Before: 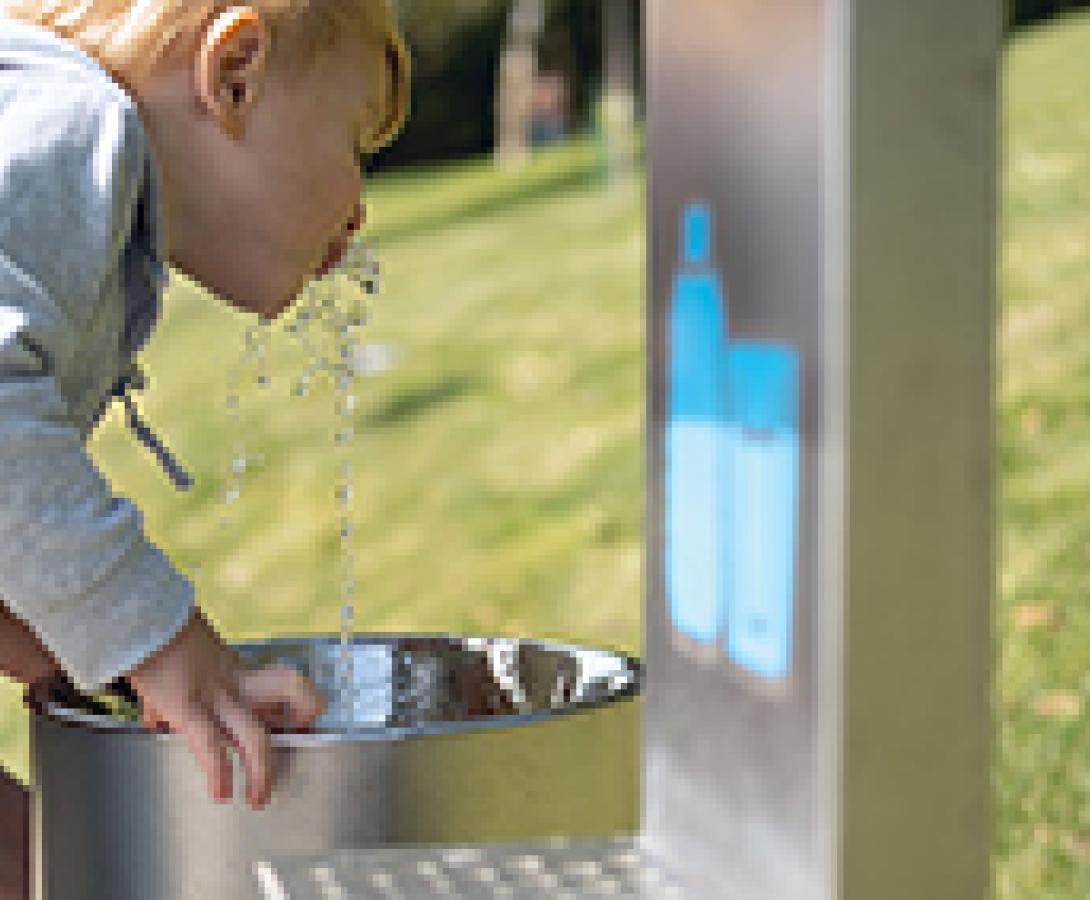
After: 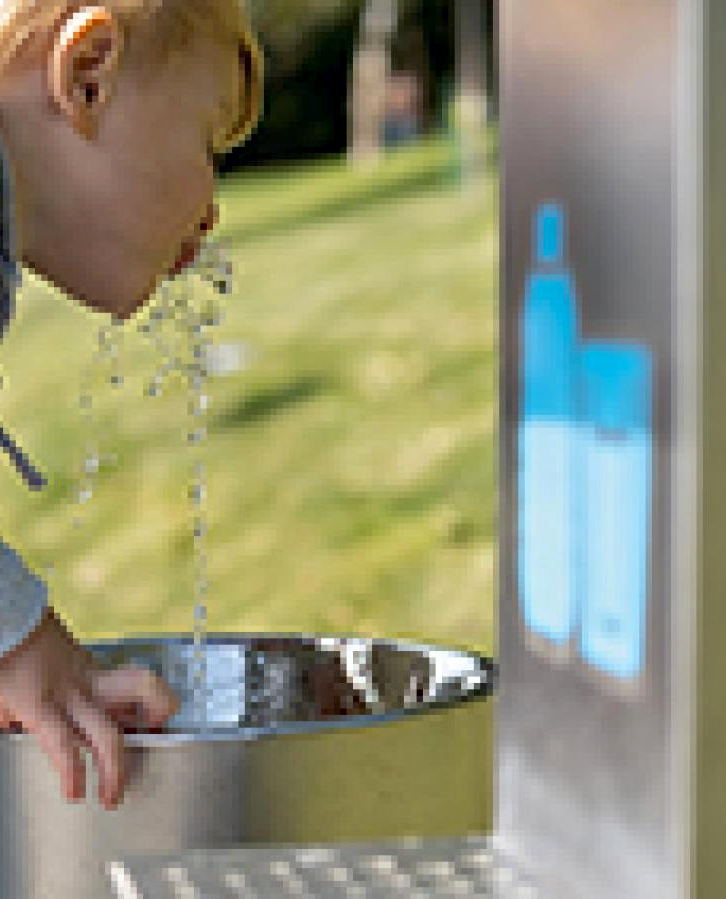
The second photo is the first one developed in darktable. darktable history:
shadows and highlights: low approximation 0.01, soften with gaussian
exposure: black level correction 0.005, exposure 0.014 EV, compensate highlight preservation false
crop and rotate: left 13.537%, right 19.796%
color balance: mode lift, gamma, gain (sRGB), lift [0.97, 1, 1, 1], gamma [1.03, 1, 1, 1]
